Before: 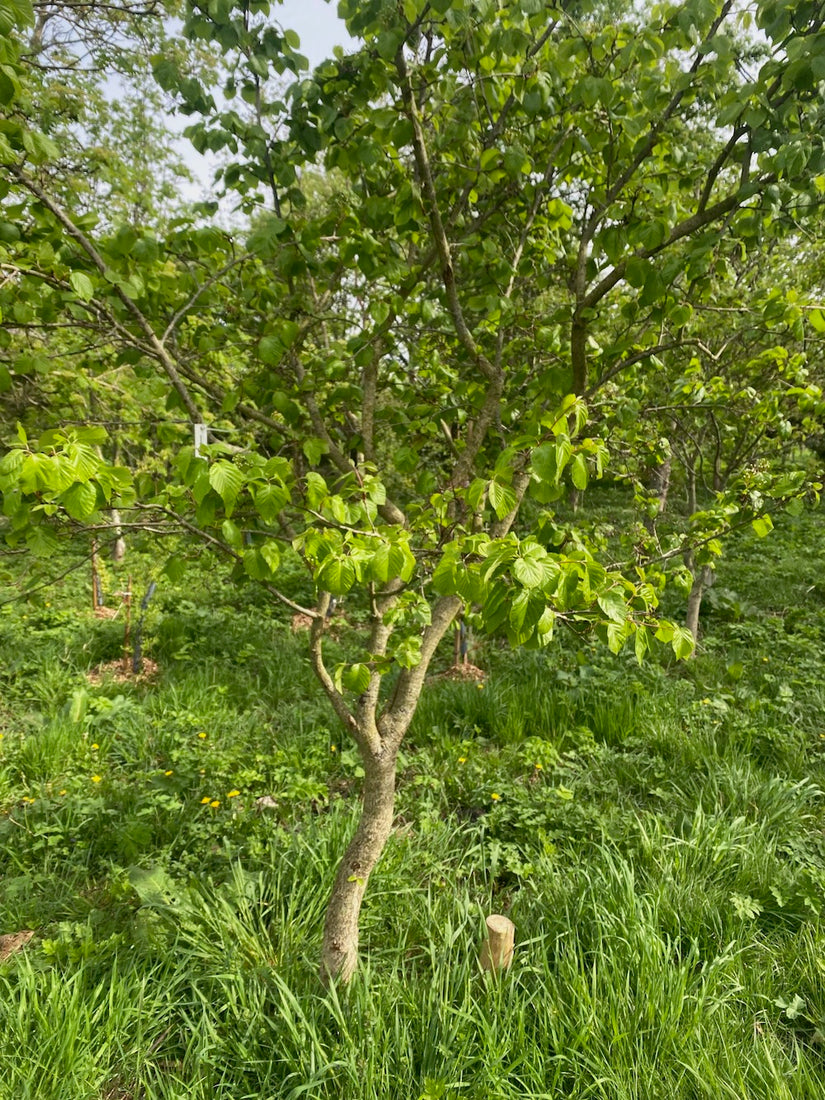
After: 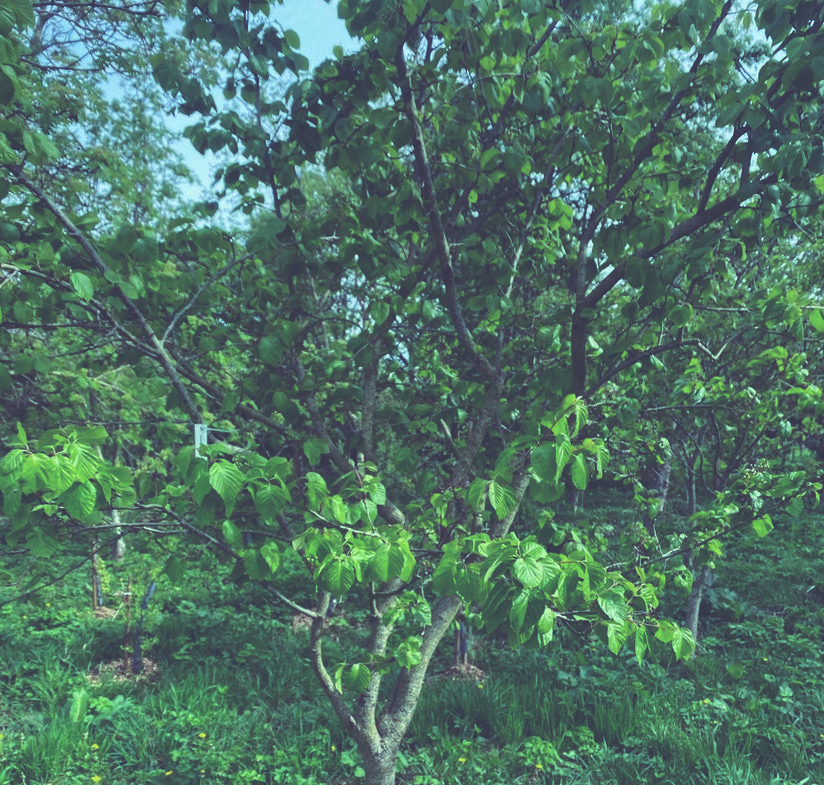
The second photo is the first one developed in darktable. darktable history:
rgb curve: curves: ch0 [(0, 0.186) (0.314, 0.284) (0.576, 0.466) (0.805, 0.691) (0.936, 0.886)]; ch1 [(0, 0.186) (0.314, 0.284) (0.581, 0.534) (0.771, 0.746) (0.936, 0.958)]; ch2 [(0, 0.216) (0.275, 0.39) (1, 1)], mode RGB, independent channels, compensate middle gray true, preserve colors none
exposure: black level correction -0.023, exposure -0.039 EV, compensate highlight preservation false
white balance: red 0.974, blue 1.044
crop: bottom 28.576%
